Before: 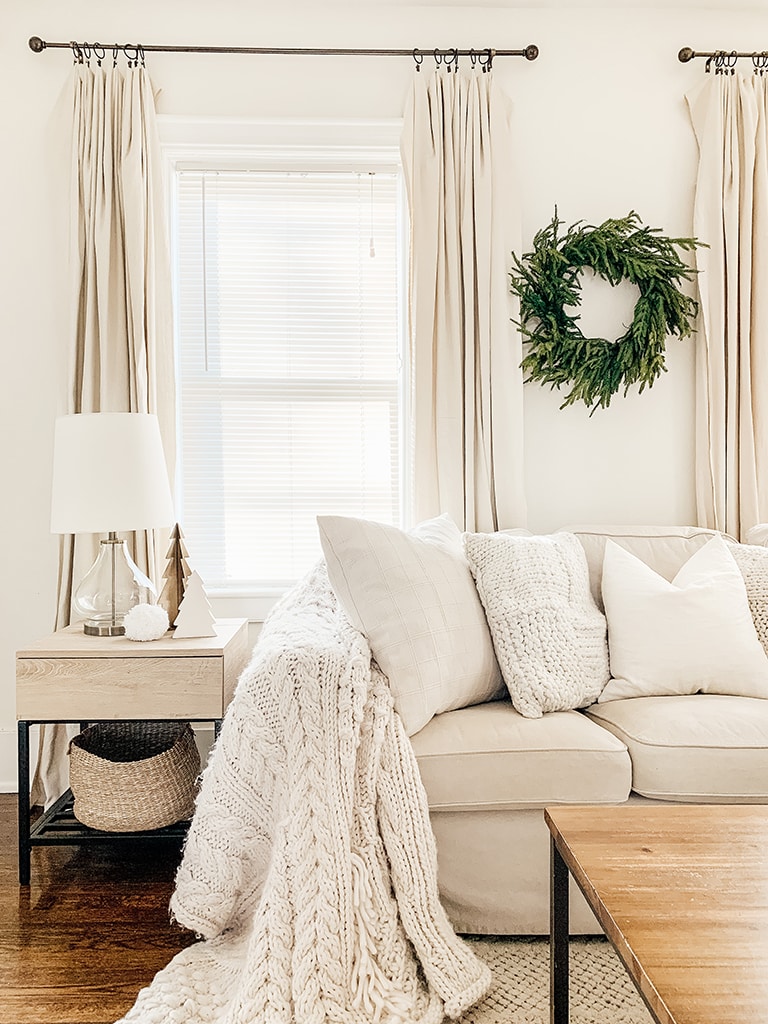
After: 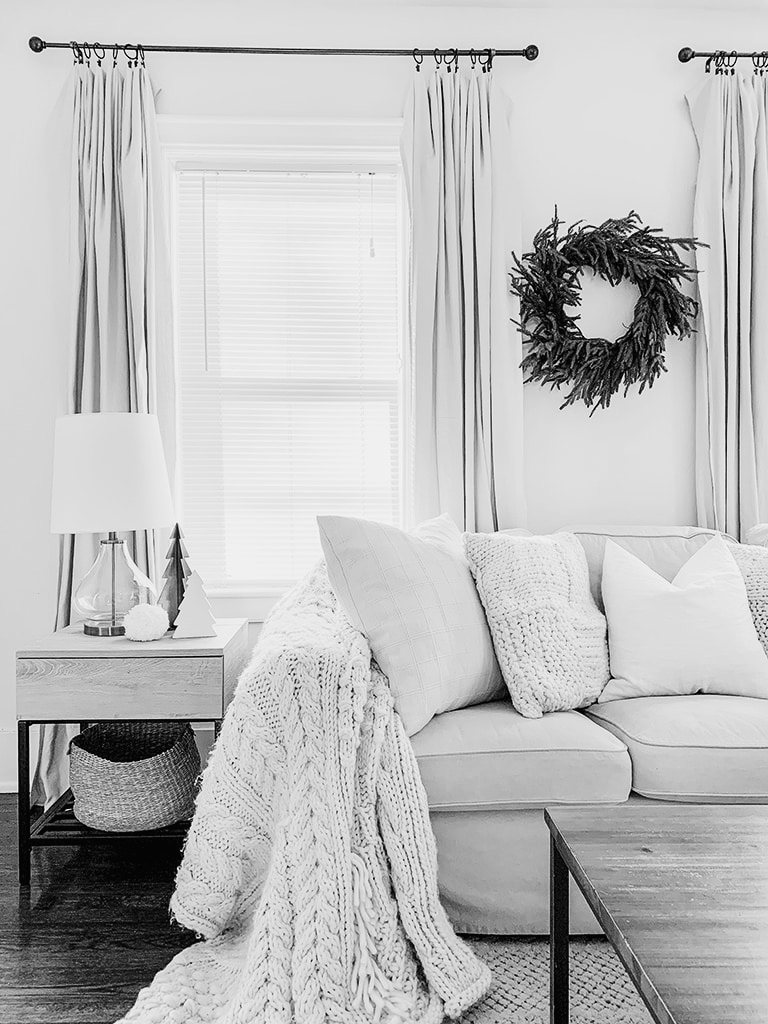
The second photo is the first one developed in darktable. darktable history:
tone curve: curves: ch0 [(0.016, 0.011) (0.204, 0.146) (0.515, 0.476) (0.78, 0.795) (1, 0.981)], color space Lab, linked channels, preserve colors none
color calibration "t3mujinpack channel mixer": output gray [0.21, 0.42, 0.37, 0], gray › normalize channels true, illuminant same as pipeline (D50), adaptation XYZ, x 0.346, y 0.359, gamut compression 0
